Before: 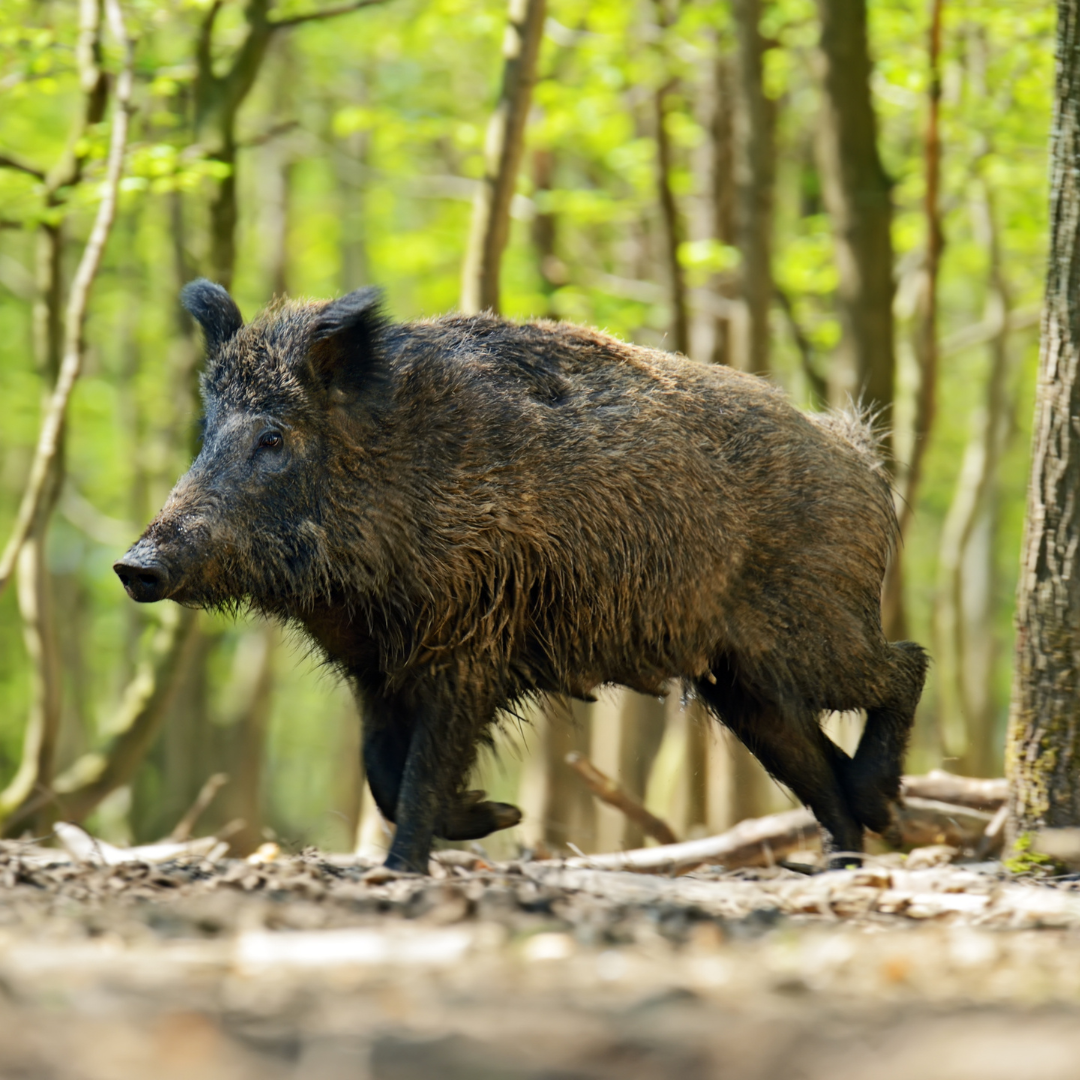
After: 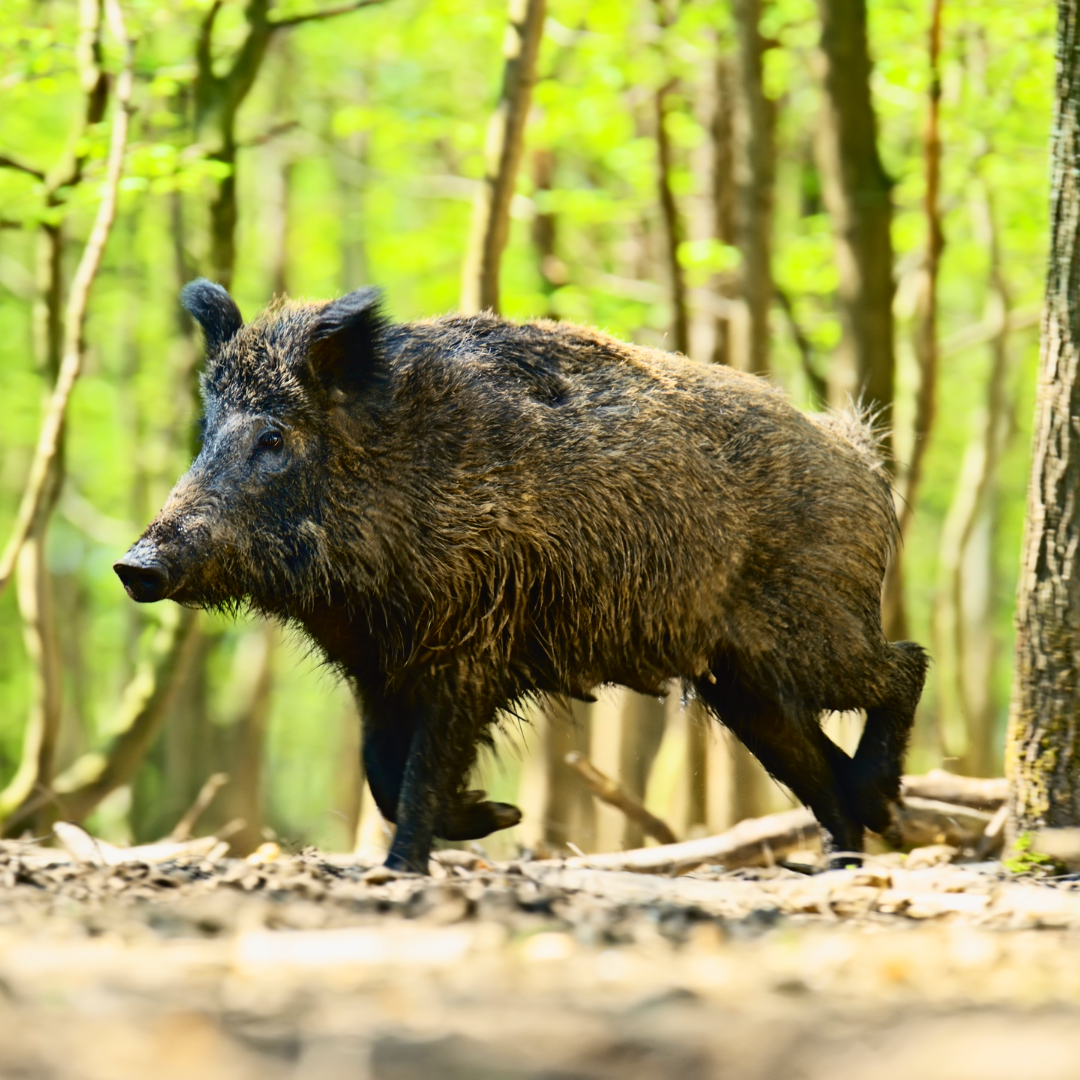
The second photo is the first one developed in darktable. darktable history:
tone curve: curves: ch0 [(0, 0.023) (0.113, 0.084) (0.285, 0.301) (0.673, 0.796) (0.845, 0.932) (0.994, 0.971)]; ch1 [(0, 0) (0.456, 0.437) (0.498, 0.5) (0.57, 0.559) (0.631, 0.639) (1, 1)]; ch2 [(0, 0) (0.417, 0.44) (0.46, 0.453) (0.502, 0.507) (0.55, 0.57) (0.67, 0.712) (1, 1)], color space Lab, independent channels, preserve colors none
